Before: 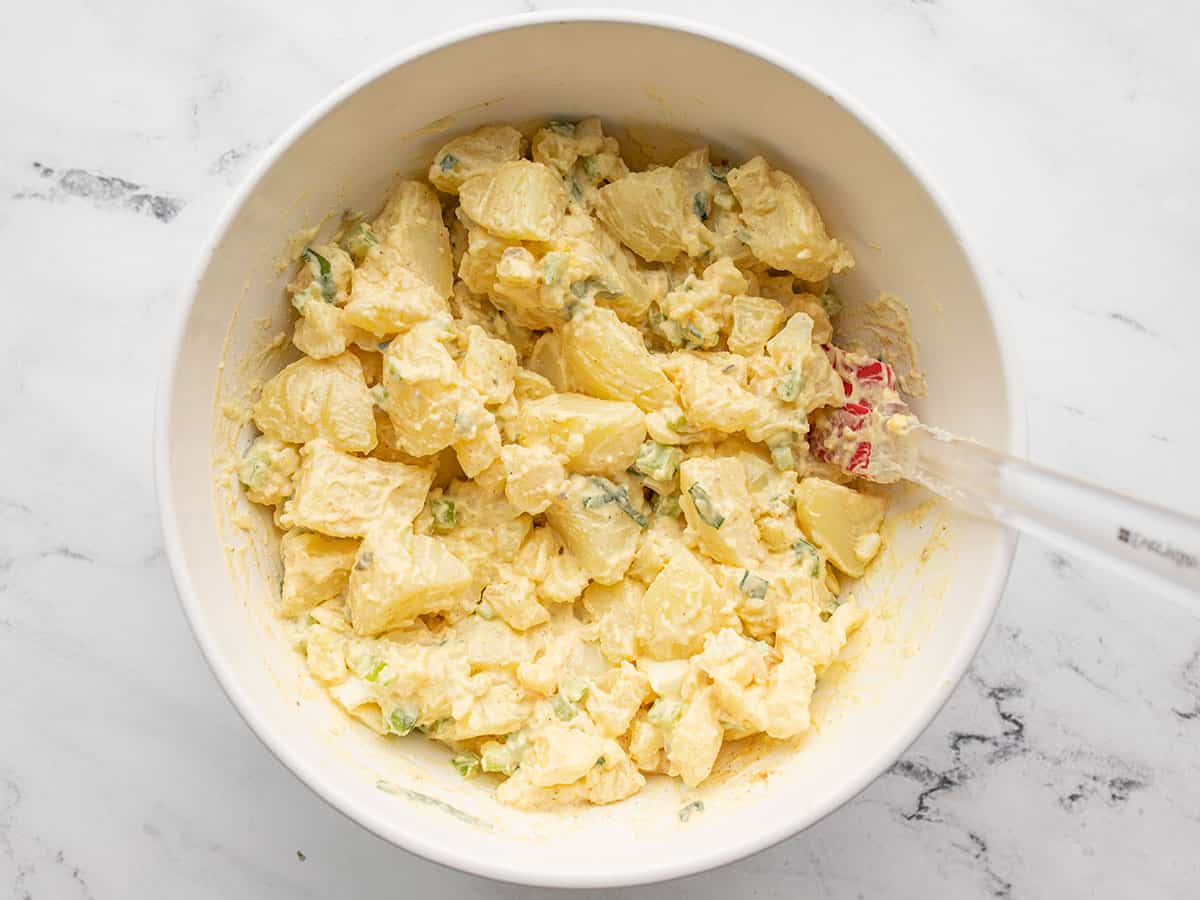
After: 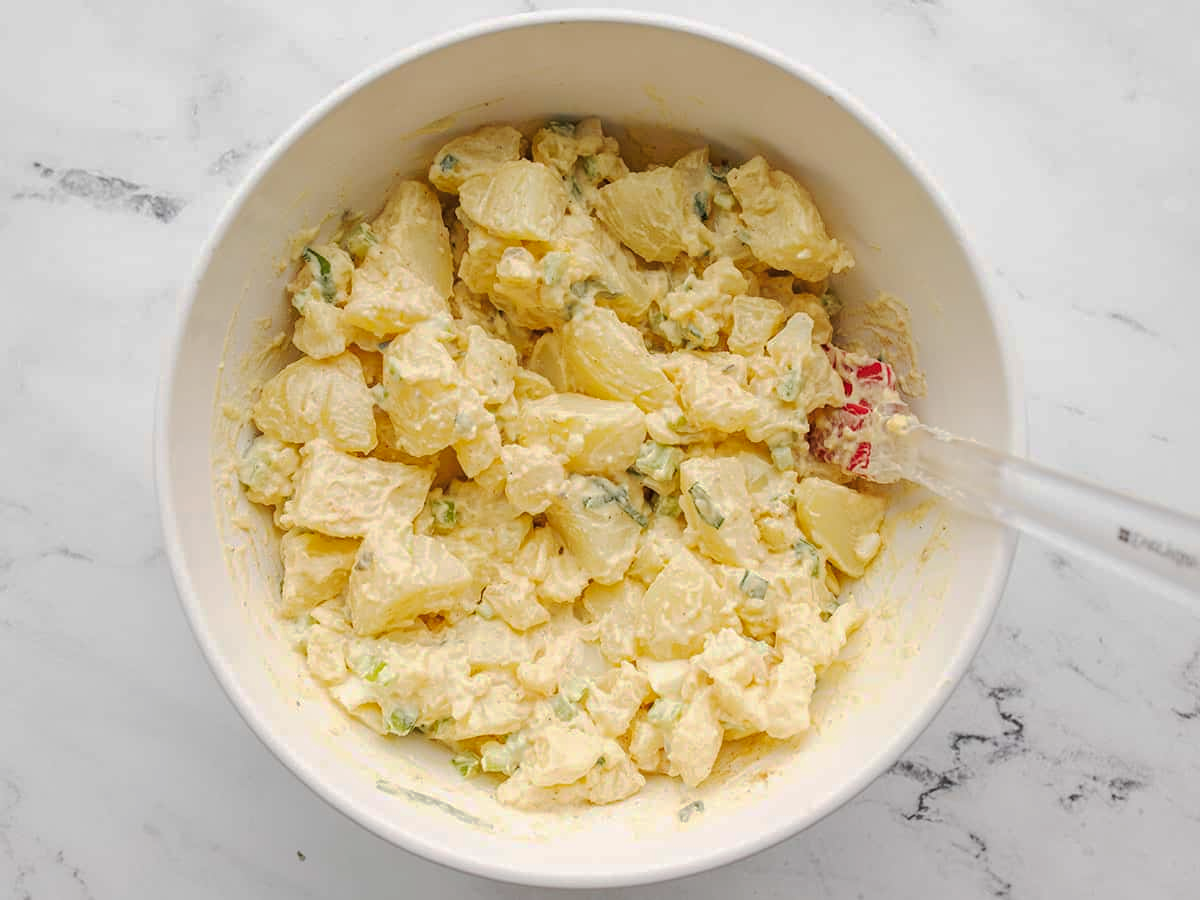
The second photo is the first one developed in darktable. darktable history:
tone curve: curves: ch0 [(0, 0) (0.003, 0.01) (0.011, 0.014) (0.025, 0.029) (0.044, 0.051) (0.069, 0.072) (0.1, 0.097) (0.136, 0.123) (0.177, 0.16) (0.224, 0.2) (0.277, 0.248) (0.335, 0.305) (0.399, 0.37) (0.468, 0.454) (0.543, 0.534) (0.623, 0.609) (0.709, 0.681) (0.801, 0.752) (0.898, 0.841) (1, 1)], preserve colors none
